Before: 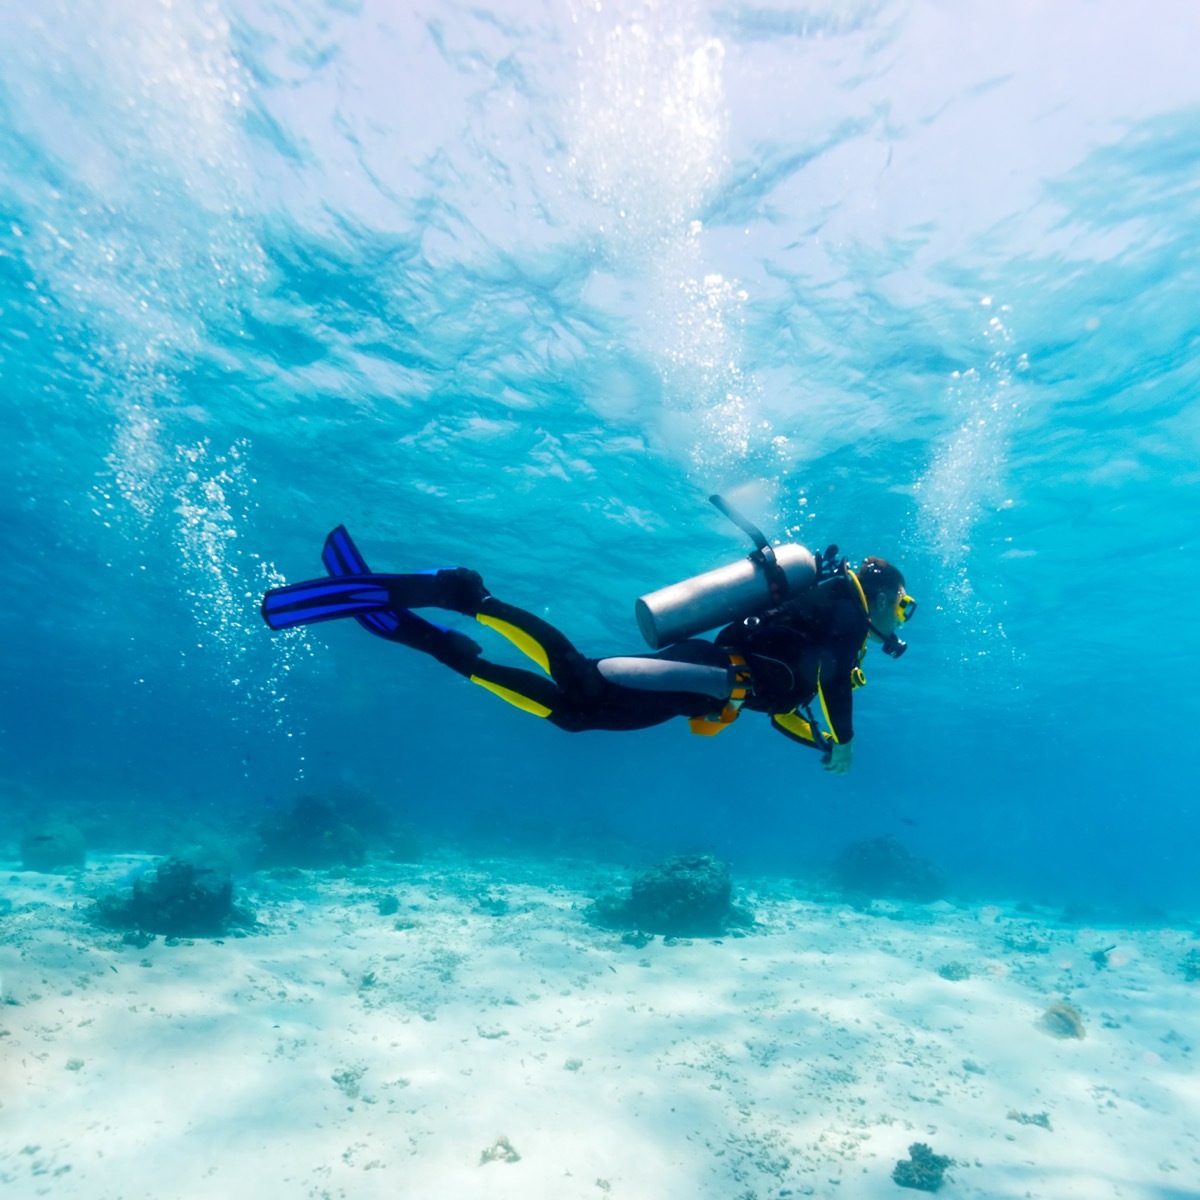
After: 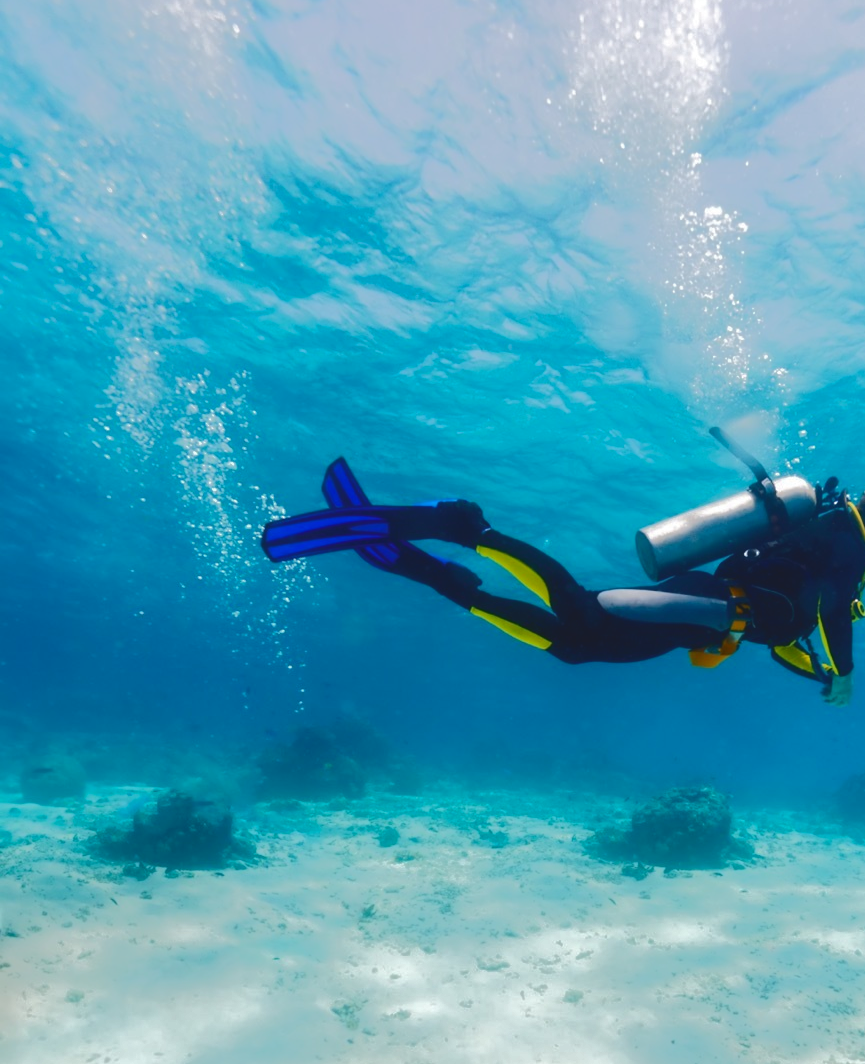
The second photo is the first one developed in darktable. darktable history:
crop: top 5.741%, right 27.901%, bottom 5.542%
tone curve: curves: ch0 [(0, 0) (0.003, 0.098) (0.011, 0.099) (0.025, 0.103) (0.044, 0.114) (0.069, 0.13) (0.1, 0.142) (0.136, 0.161) (0.177, 0.189) (0.224, 0.224) (0.277, 0.266) (0.335, 0.32) (0.399, 0.38) (0.468, 0.45) (0.543, 0.522) (0.623, 0.598) (0.709, 0.669) (0.801, 0.731) (0.898, 0.786) (1, 1)], color space Lab, independent channels, preserve colors none
